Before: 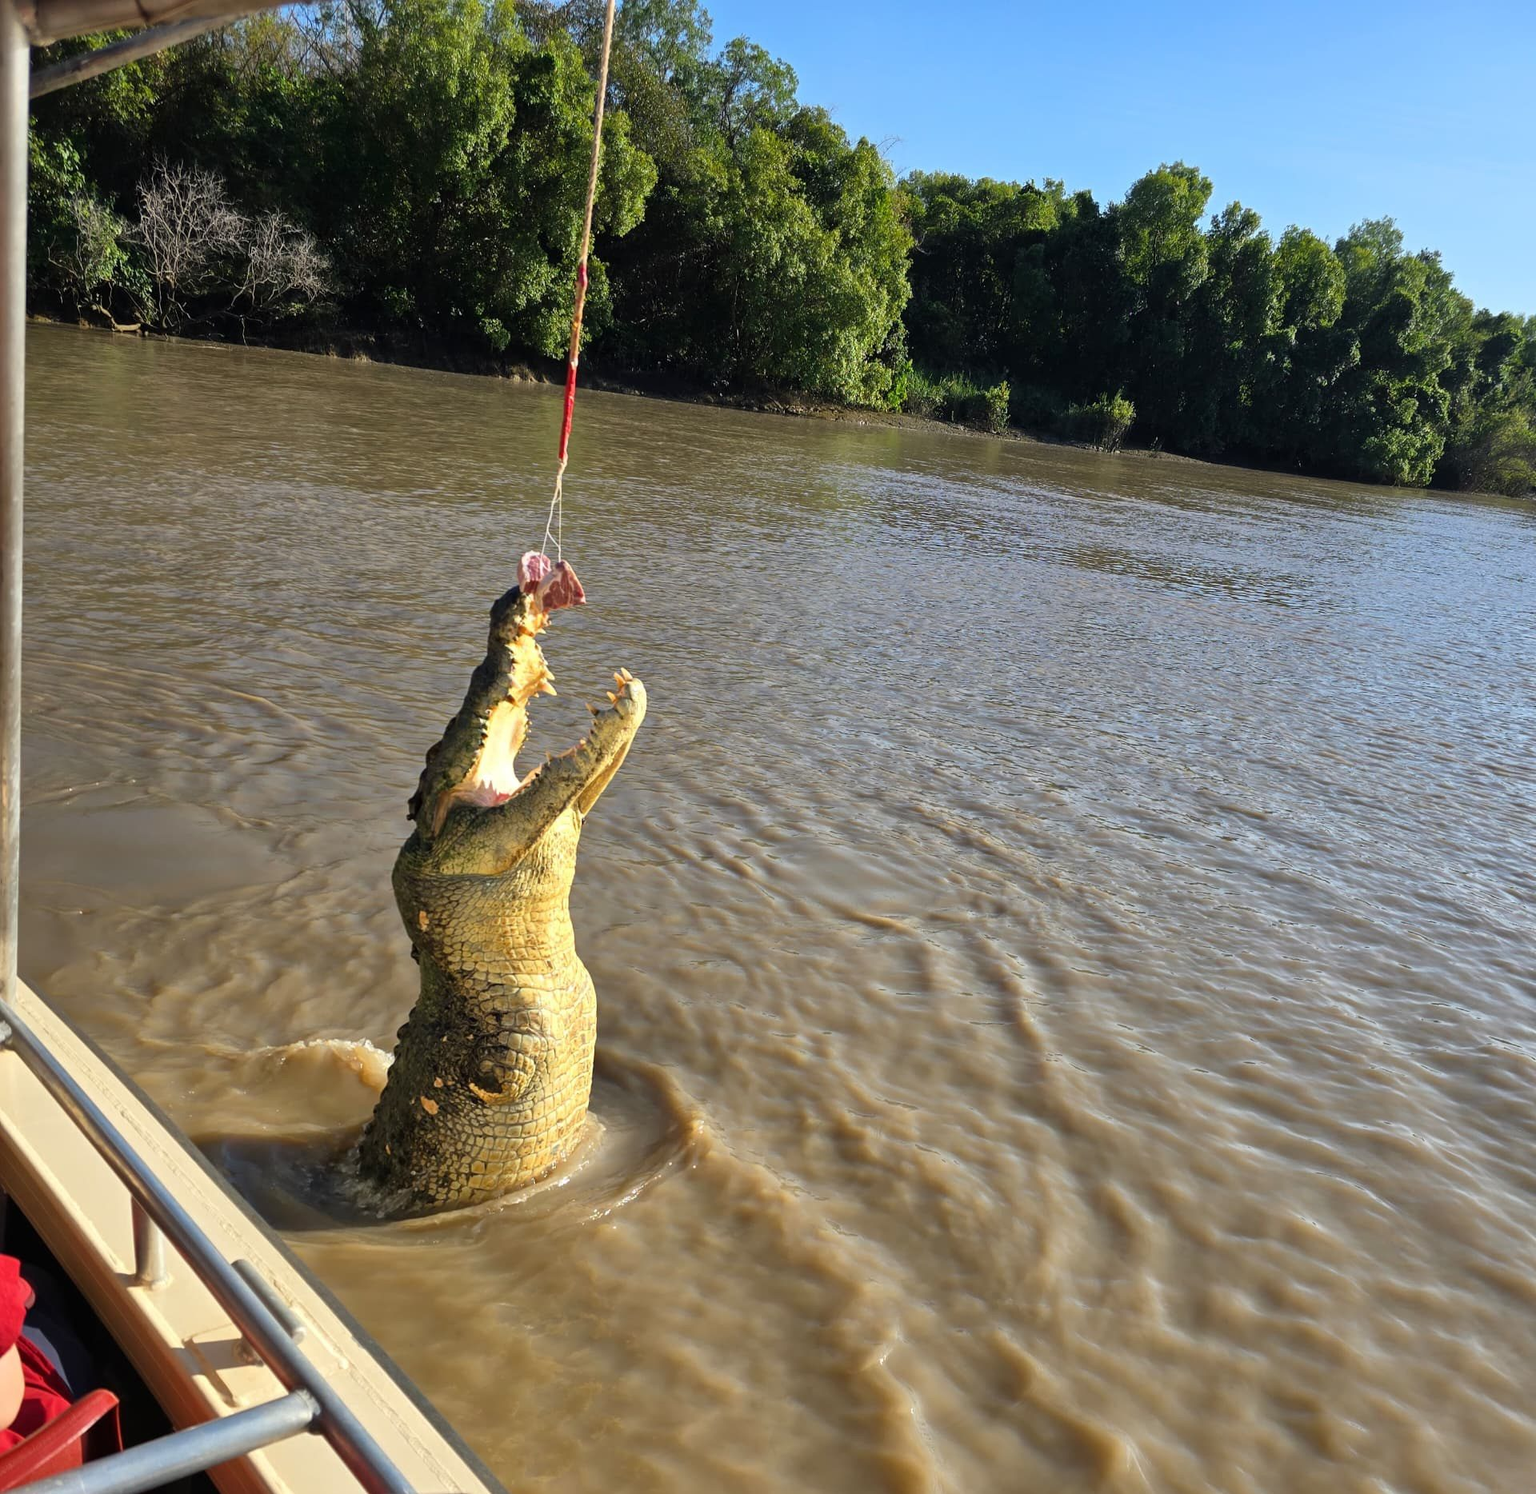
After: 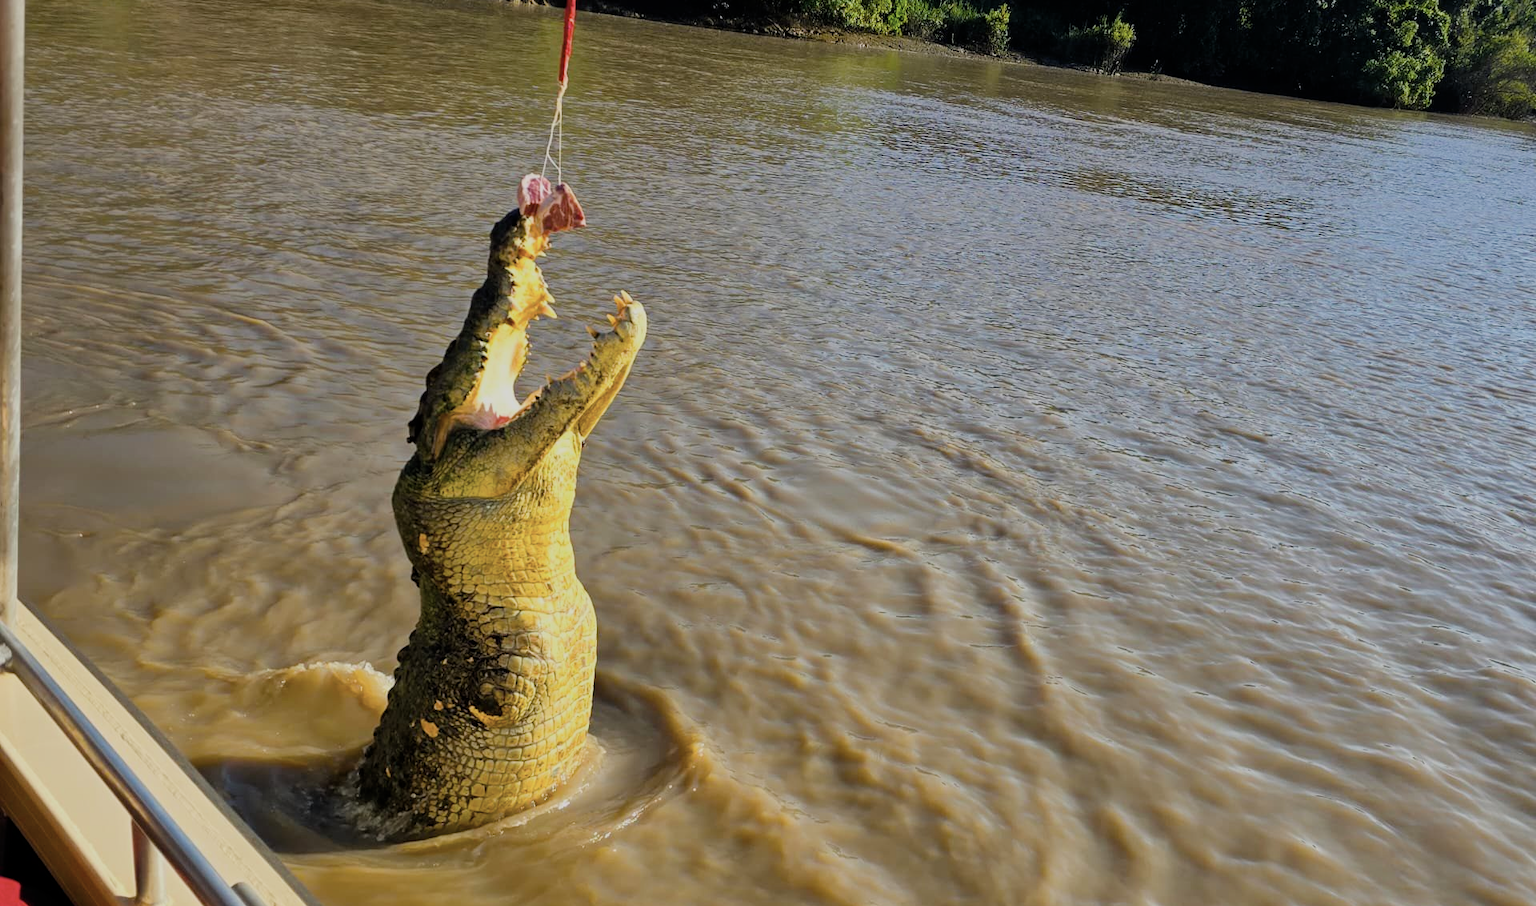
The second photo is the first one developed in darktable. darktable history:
filmic rgb: black relative exposure -7.65 EV, white relative exposure 4.56 EV, hardness 3.61
contrast brightness saturation: contrast 0.06, brightness -0.01, saturation -0.23
color balance rgb: linear chroma grading › global chroma 15%, perceptual saturation grading › global saturation 30%
crop and rotate: top 25.357%, bottom 13.942%
